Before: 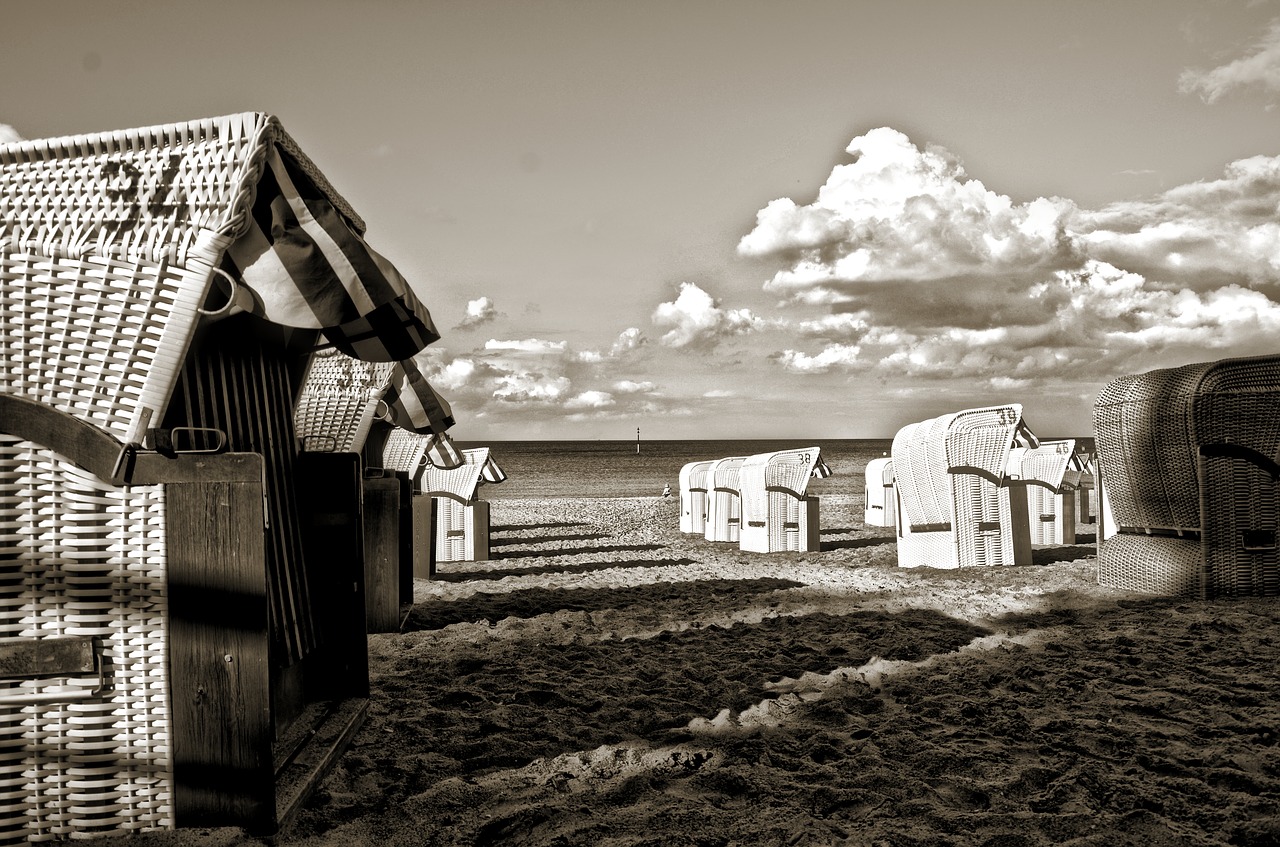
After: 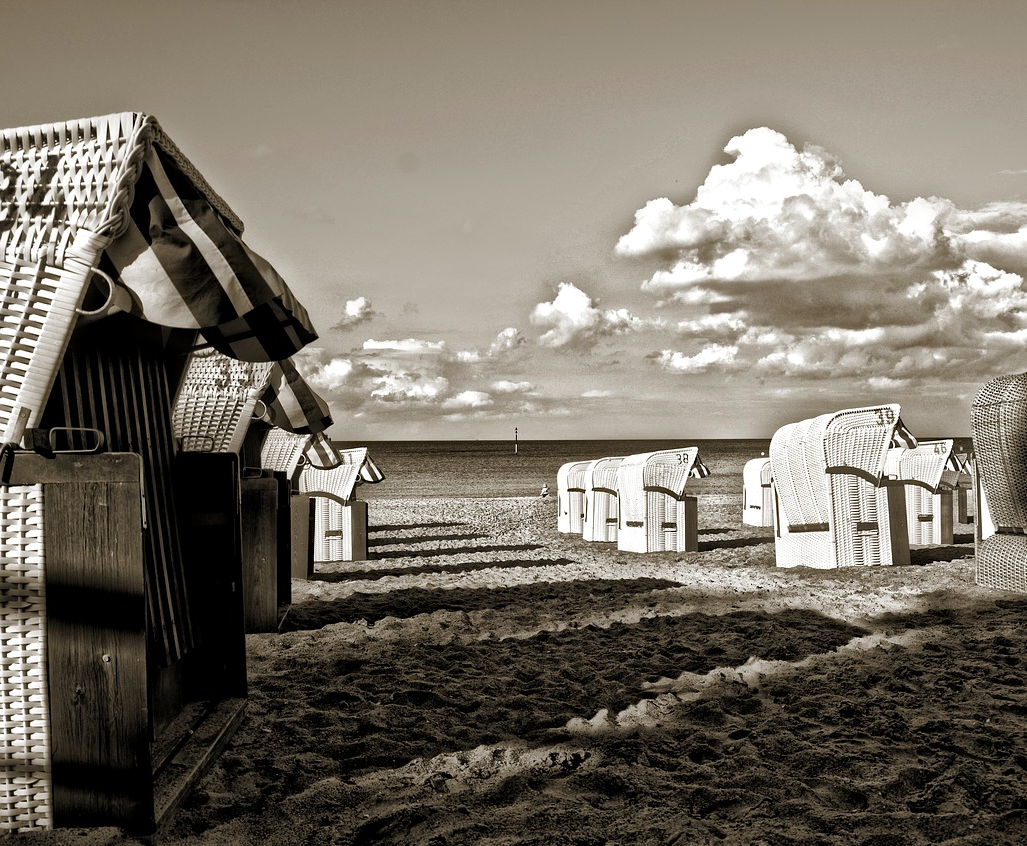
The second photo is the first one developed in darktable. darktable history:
color correction: highlights b* 0.046
haze removal: compatibility mode true, adaptive false
crop and rotate: left 9.575%, right 10.149%
